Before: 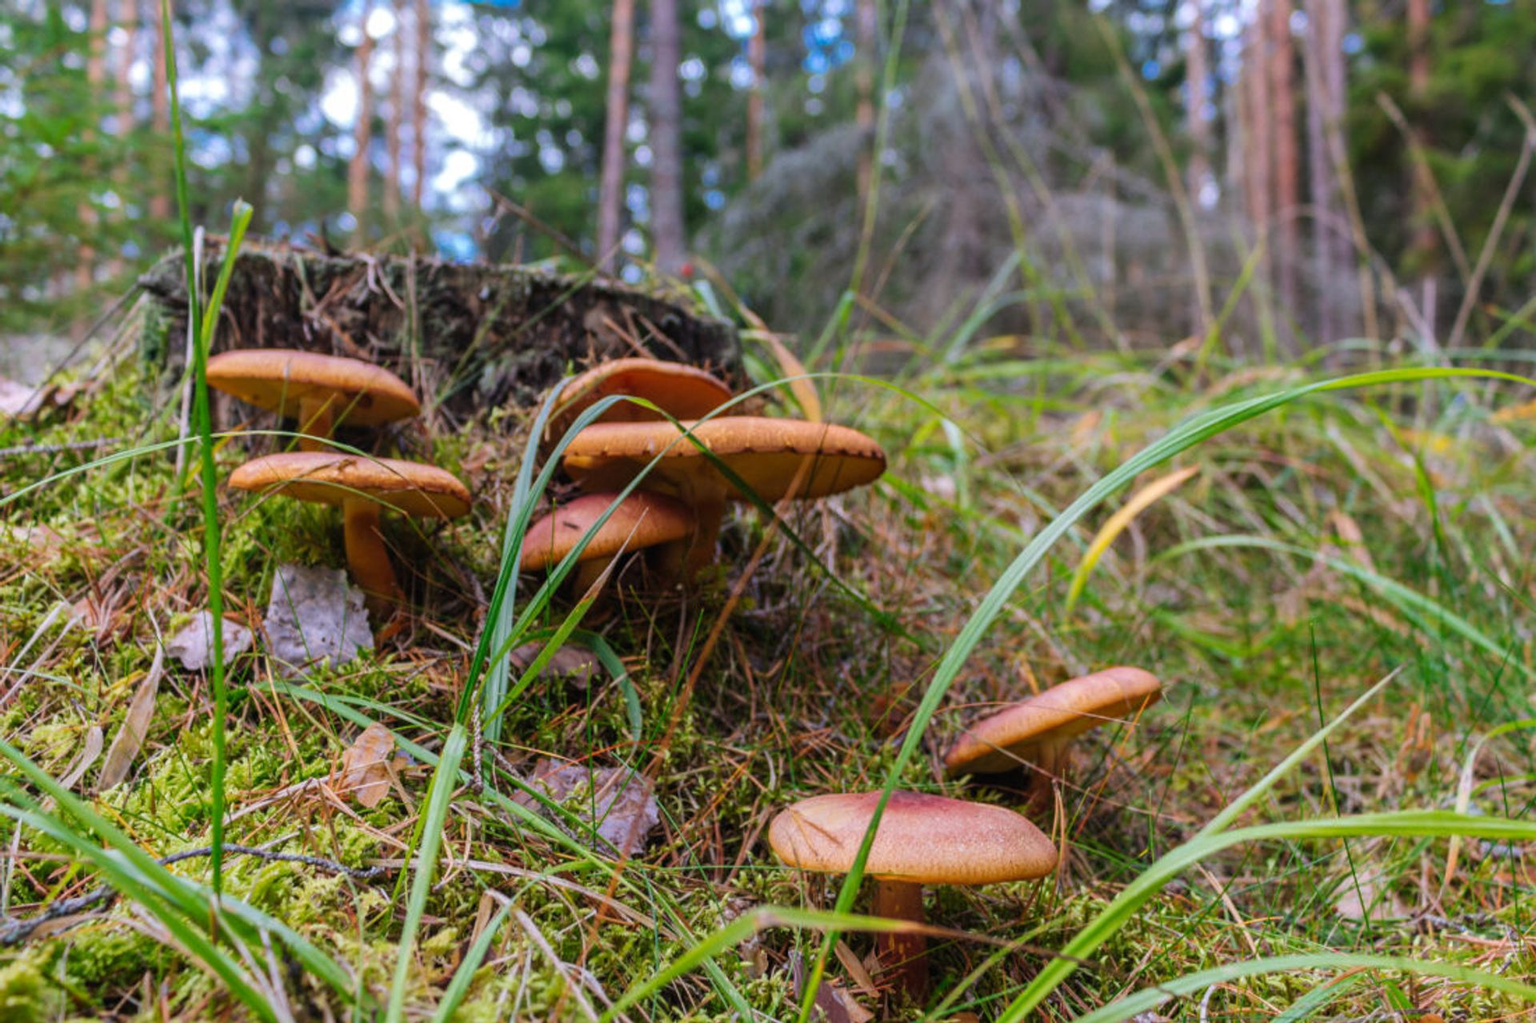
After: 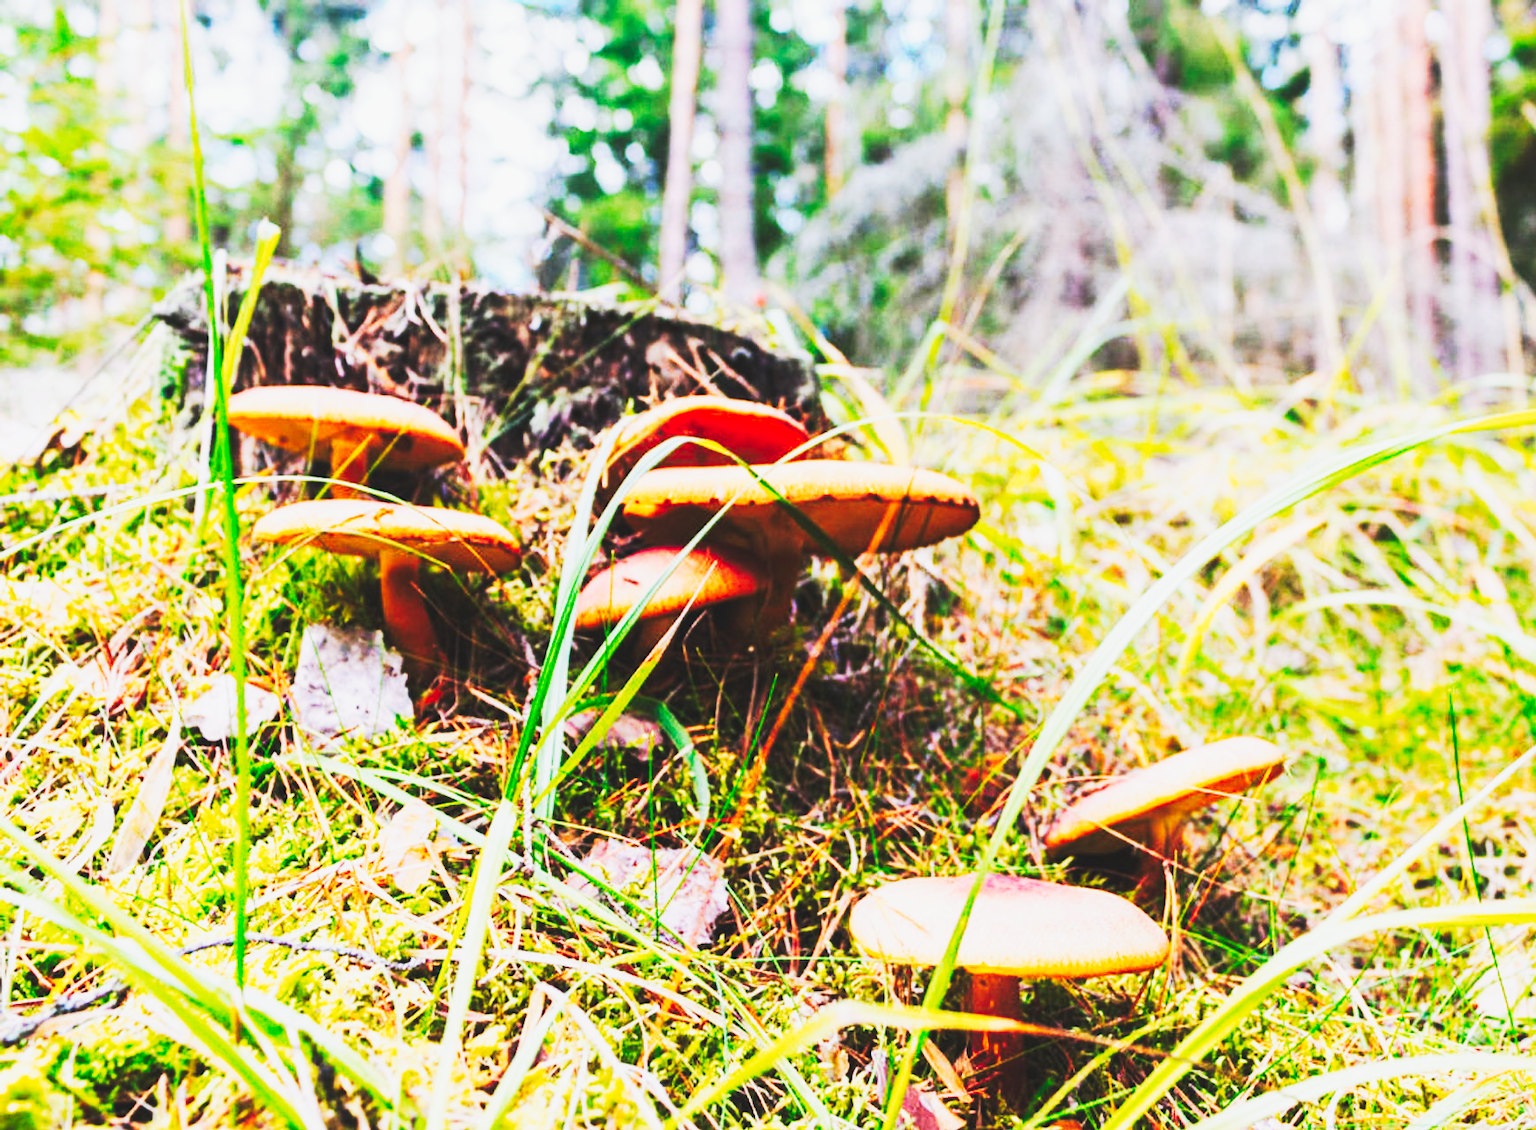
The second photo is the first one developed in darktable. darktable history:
crop: right 9.516%, bottom 0.03%
tone curve: curves: ch0 [(0, 0.098) (0.262, 0.324) (0.421, 0.59) (0.54, 0.803) (0.725, 0.922) (0.99, 0.974)], preserve colors none
base curve: curves: ch0 [(0, 0) (0.028, 0.03) (0.121, 0.232) (0.46, 0.748) (0.859, 0.968) (1, 1)], preserve colors none
